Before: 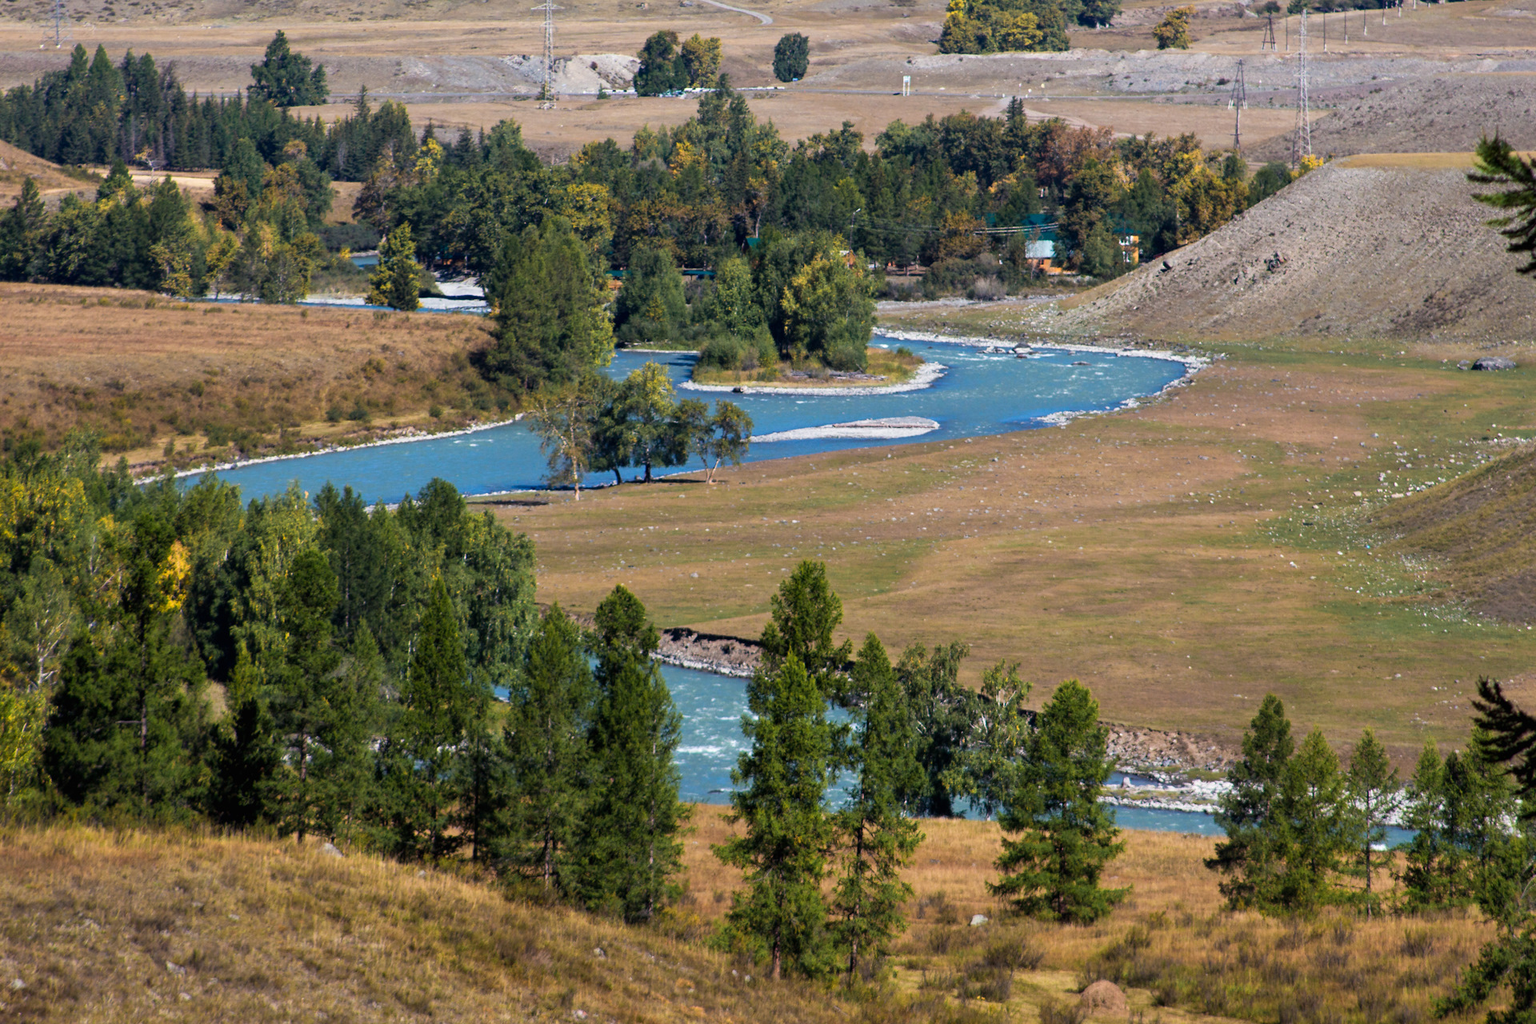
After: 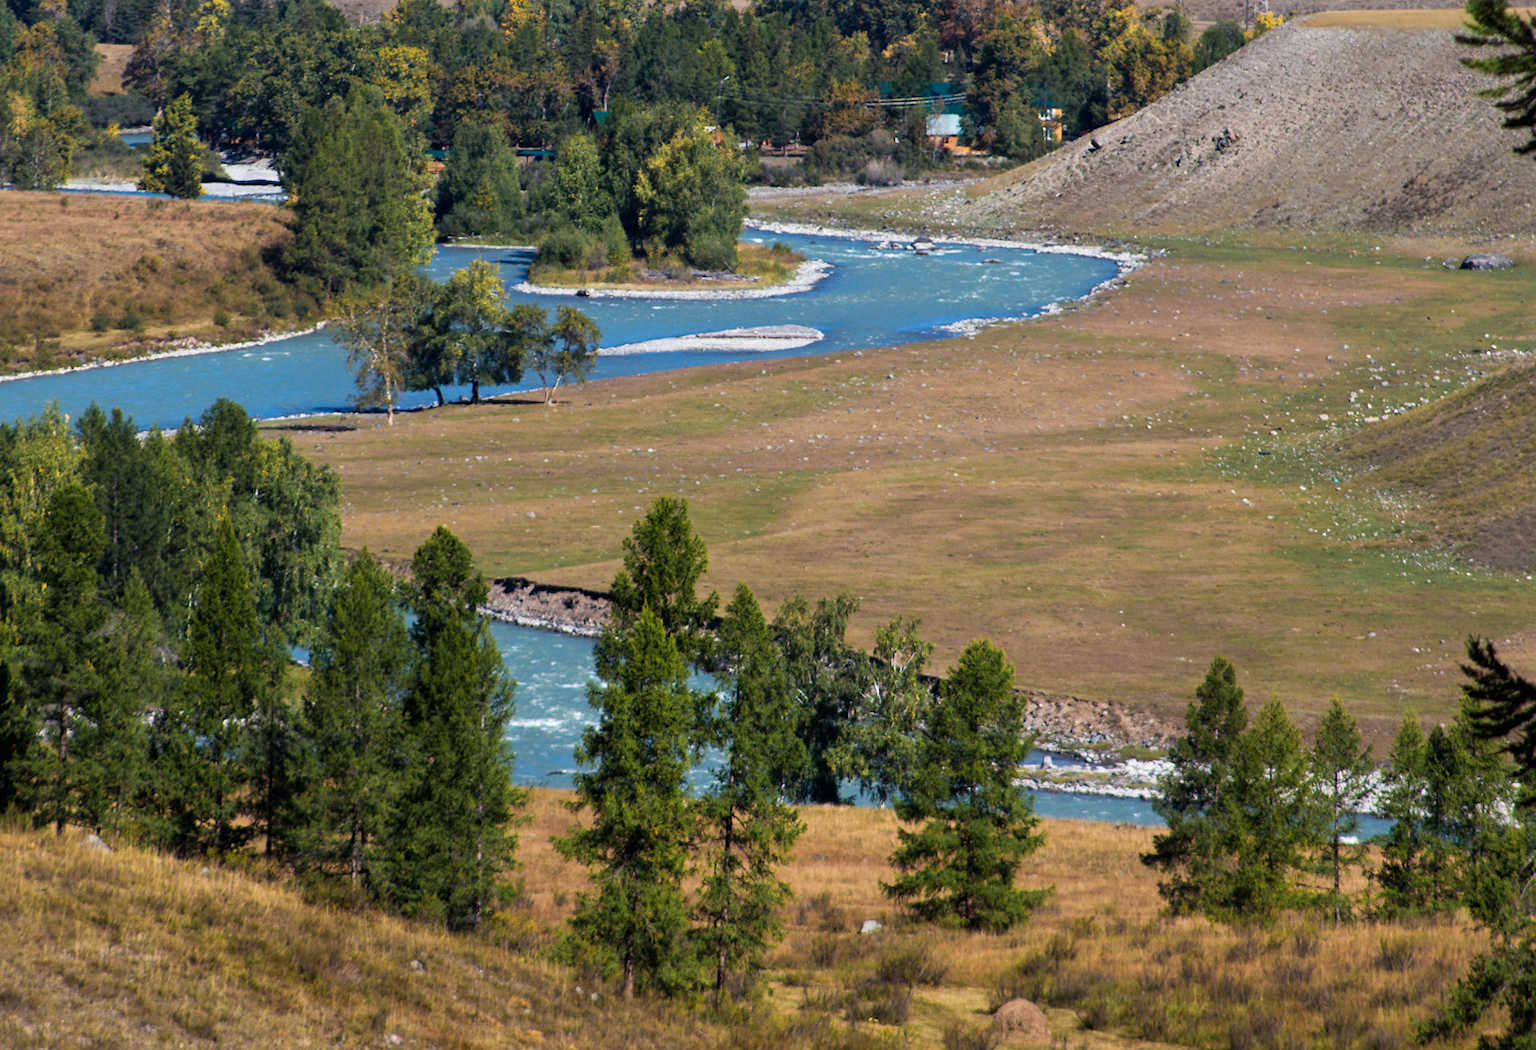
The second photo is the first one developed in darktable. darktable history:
crop: left 16.32%, top 14.155%
